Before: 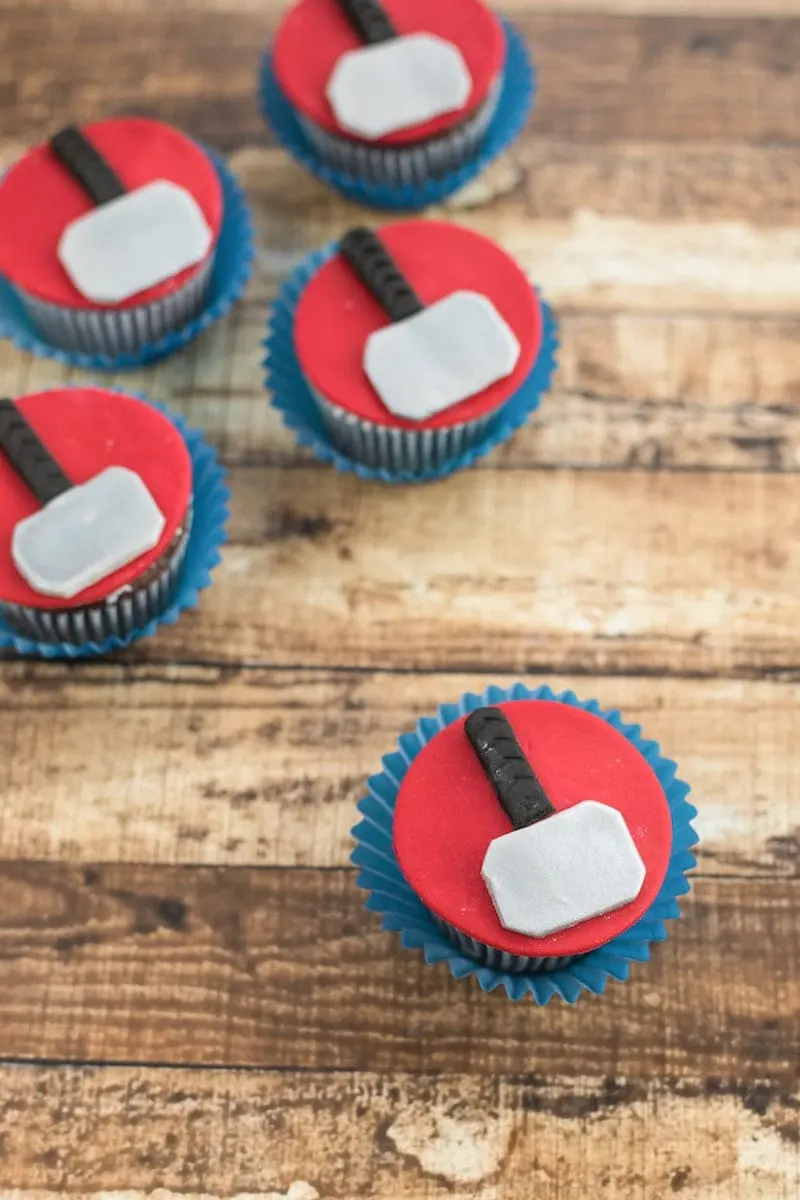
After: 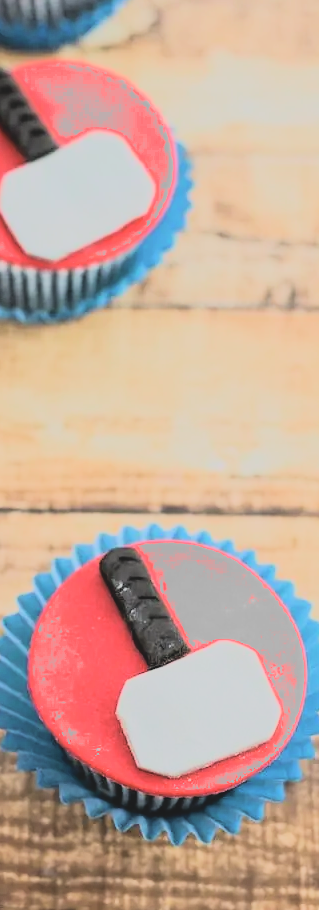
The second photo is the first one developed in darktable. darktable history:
contrast brightness saturation: contrast -0.15, brightness 0.05, saturation -0.12
crop: left 45.721%, top 13.393%, right 14.118%, bottom 10.01%
rgb curve: curves: ch0 [(0, 0) (0.21, 0.15) (0.24, 0.21) (0.5, 0.75) (0.75, 0.96) (0.89, 0.99) (1, 1)]; ch1 [(0, 0.02) (0.21, 0.13) (0.25, 0.2) (0.5, 0.67) (0.75, 0.9) (0.89, 0.97) (1, 1)]; ch2 [(0, 0.02) (0.21, 0.13) (0.25, 0.2) (0.5, 0.67) (0.75, 0.9) (0.89, 0.97) (1, 1)], compensate middle gray true
filmic rgb: black relative exposure -15 EV, white relative exposure 3 EV, threshold 6 EV, target black luminance 0%, hardness 9.27, latitude 99%, contrast 0.912, shadows ↔ highlights balance 0.505%, add noise in highlights 0, color science v3 (2019), use custom middle-gray values true, iterations of high-quality reconstruction 0, contrast in highlights soft, enable highlight reconstruction true
